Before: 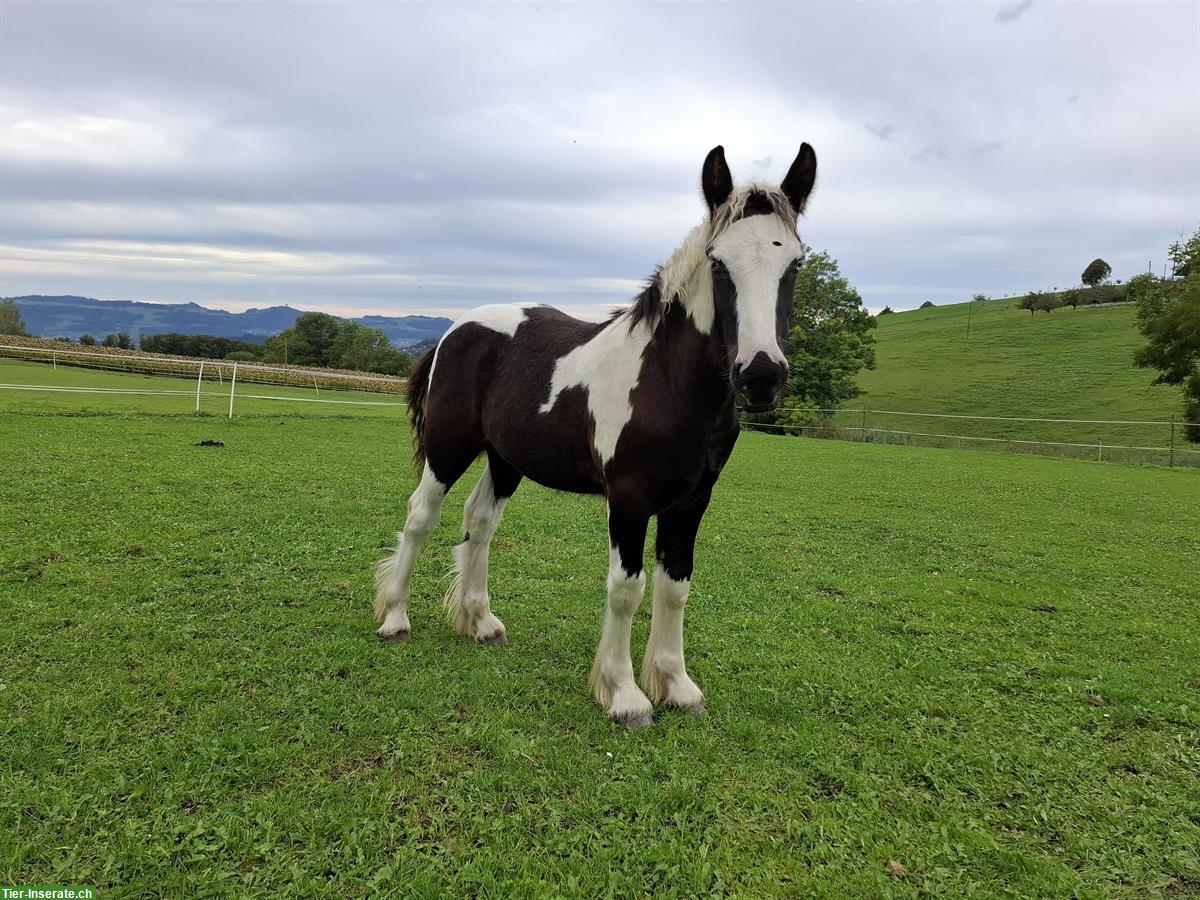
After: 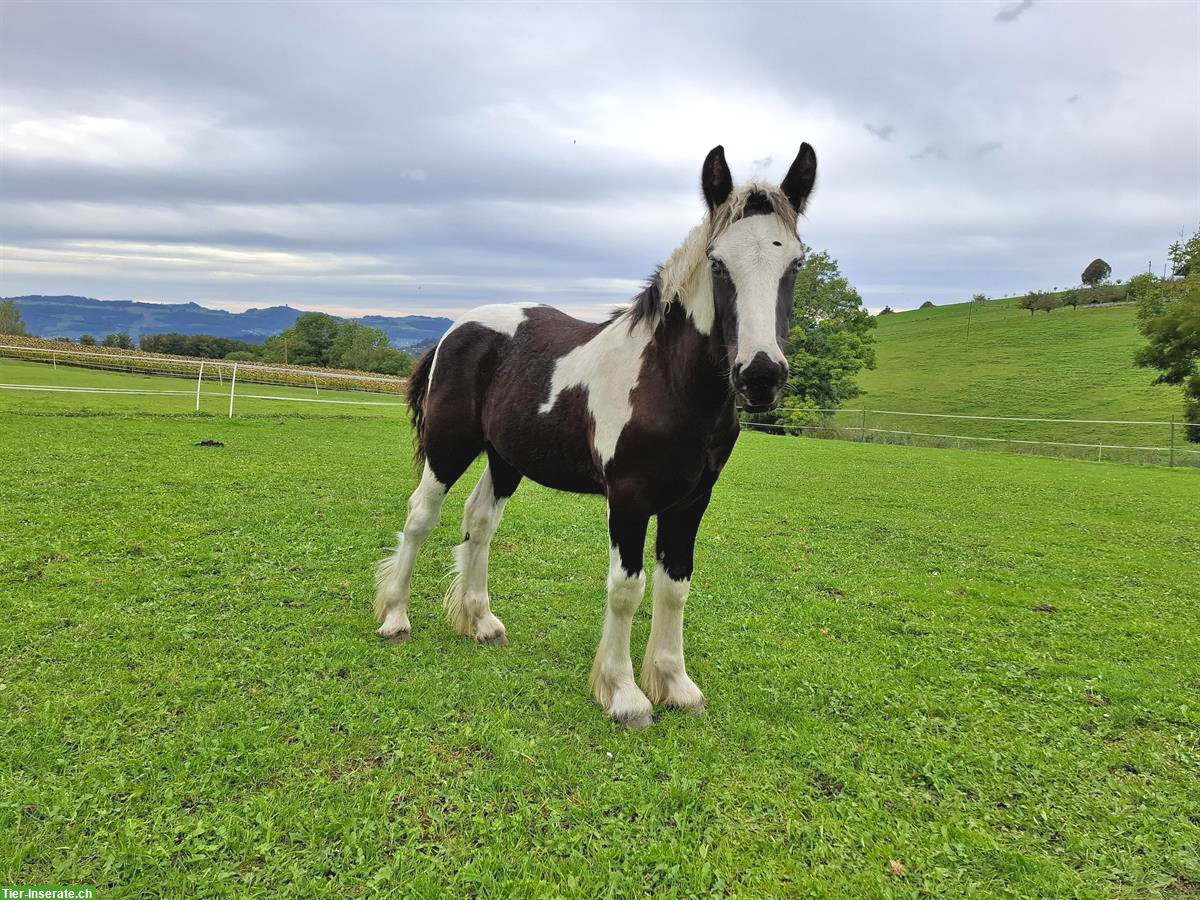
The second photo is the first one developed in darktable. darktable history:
shadows and highlights: shadows 37.57, highlights -27.92, soften with gaussian
local contrast: highlights 105%, shadows 101%, detail 119%, midtone range 0.2
tone equalizer: -7 EV 0.144 EV, -6 EV 0.573 EV, -5 EV 1.18 EV, -4 EV 1.34 EV, -3 EV 1.15 EV, -2 EV 0.6 EV, -1 EV 0.16 EV
color balance rgb: global offset › luminance 0.758%, perceptual saturation grading › global saturation 3.044%, global vibrance 19.786%
